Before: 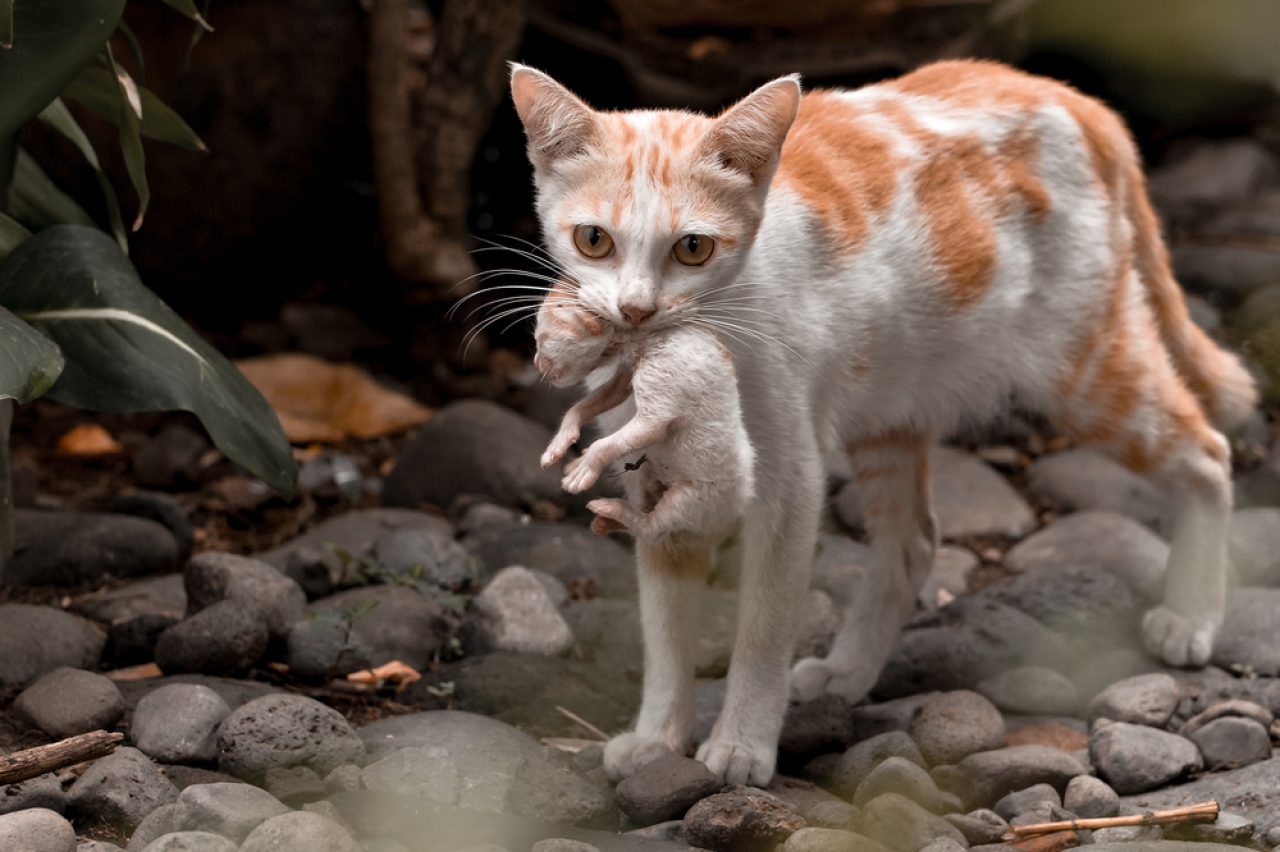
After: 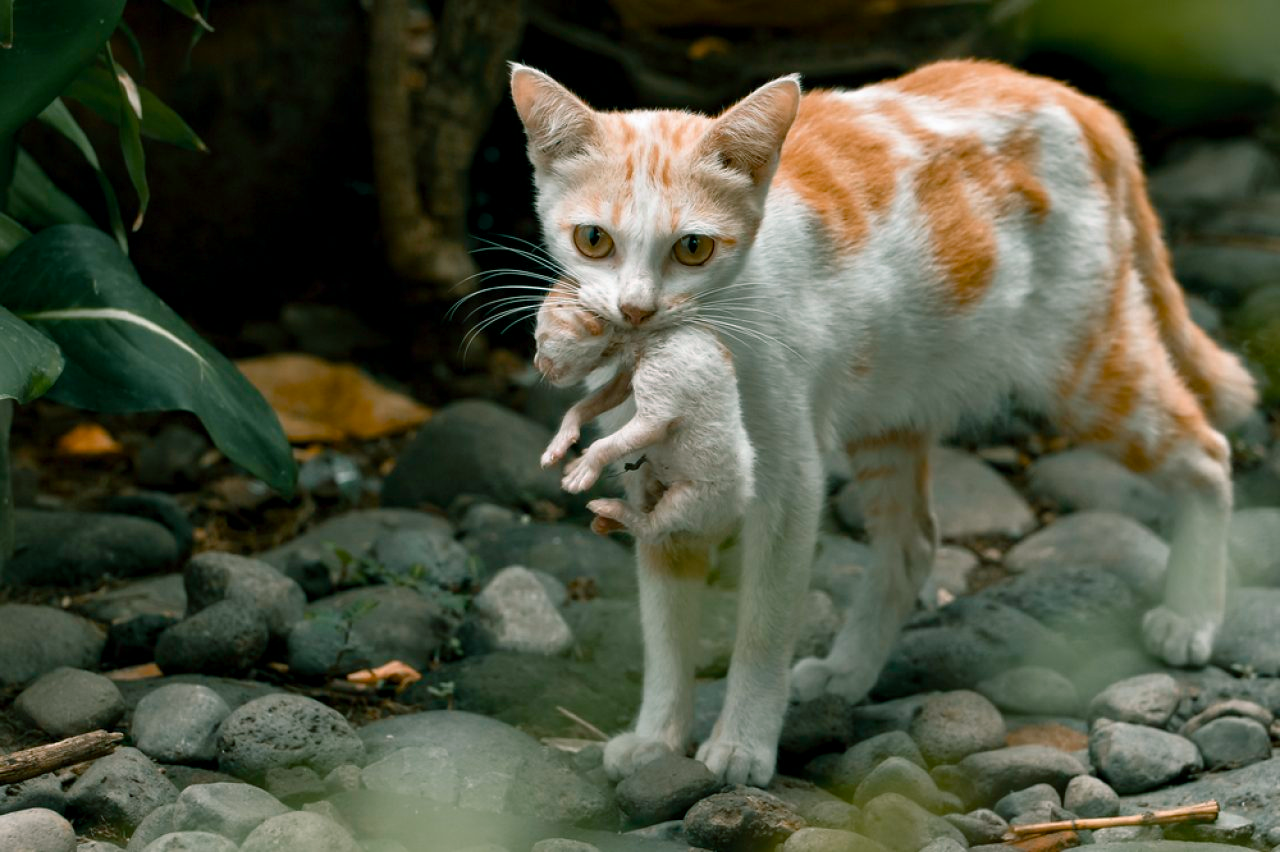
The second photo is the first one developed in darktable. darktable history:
color balance rgb: power › chroma 2.17%, power › hue 167.07°, linear chroma grading › global chroma 15.26%, perceptual saturation grading › global saturation 20%, perceptual saturation grading › highlights -25.406%, perceptual saturation grading › shadows 24.244%
